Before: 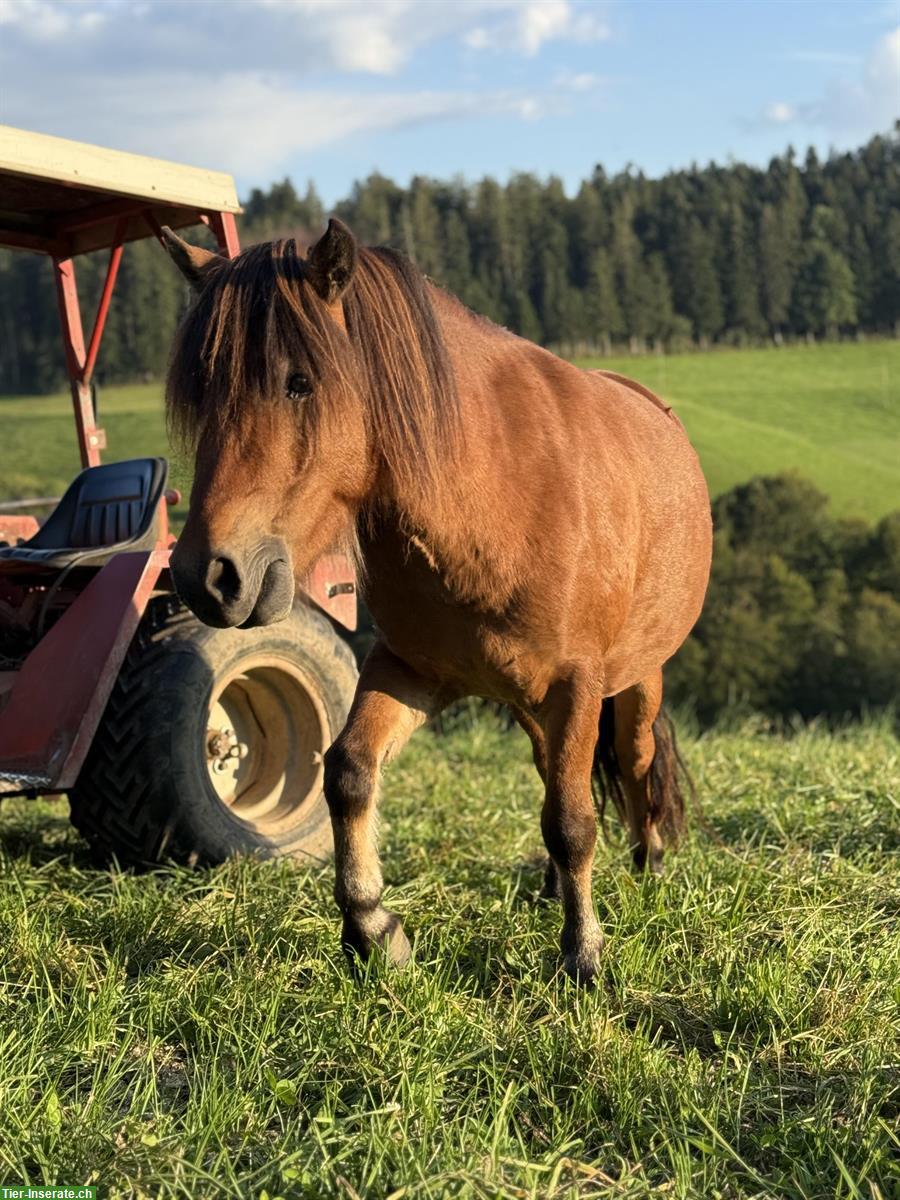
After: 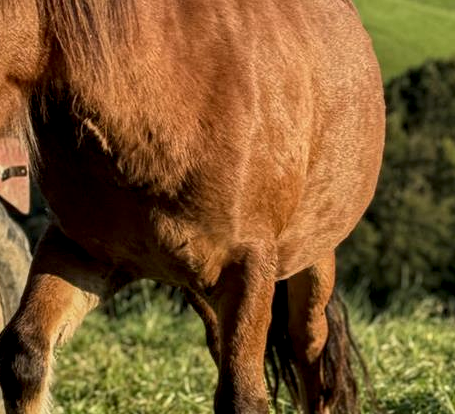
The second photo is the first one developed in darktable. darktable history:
local contrast: highlights 24%, detail 150%
exposure: exposure -0.394 EV, compensate highlight preservation false
contrast brightness saturation: contrast 0.042, saturation 0.074
crop: left 36.345%, top 34.832%, right 13.046%, bottom 30.658%
